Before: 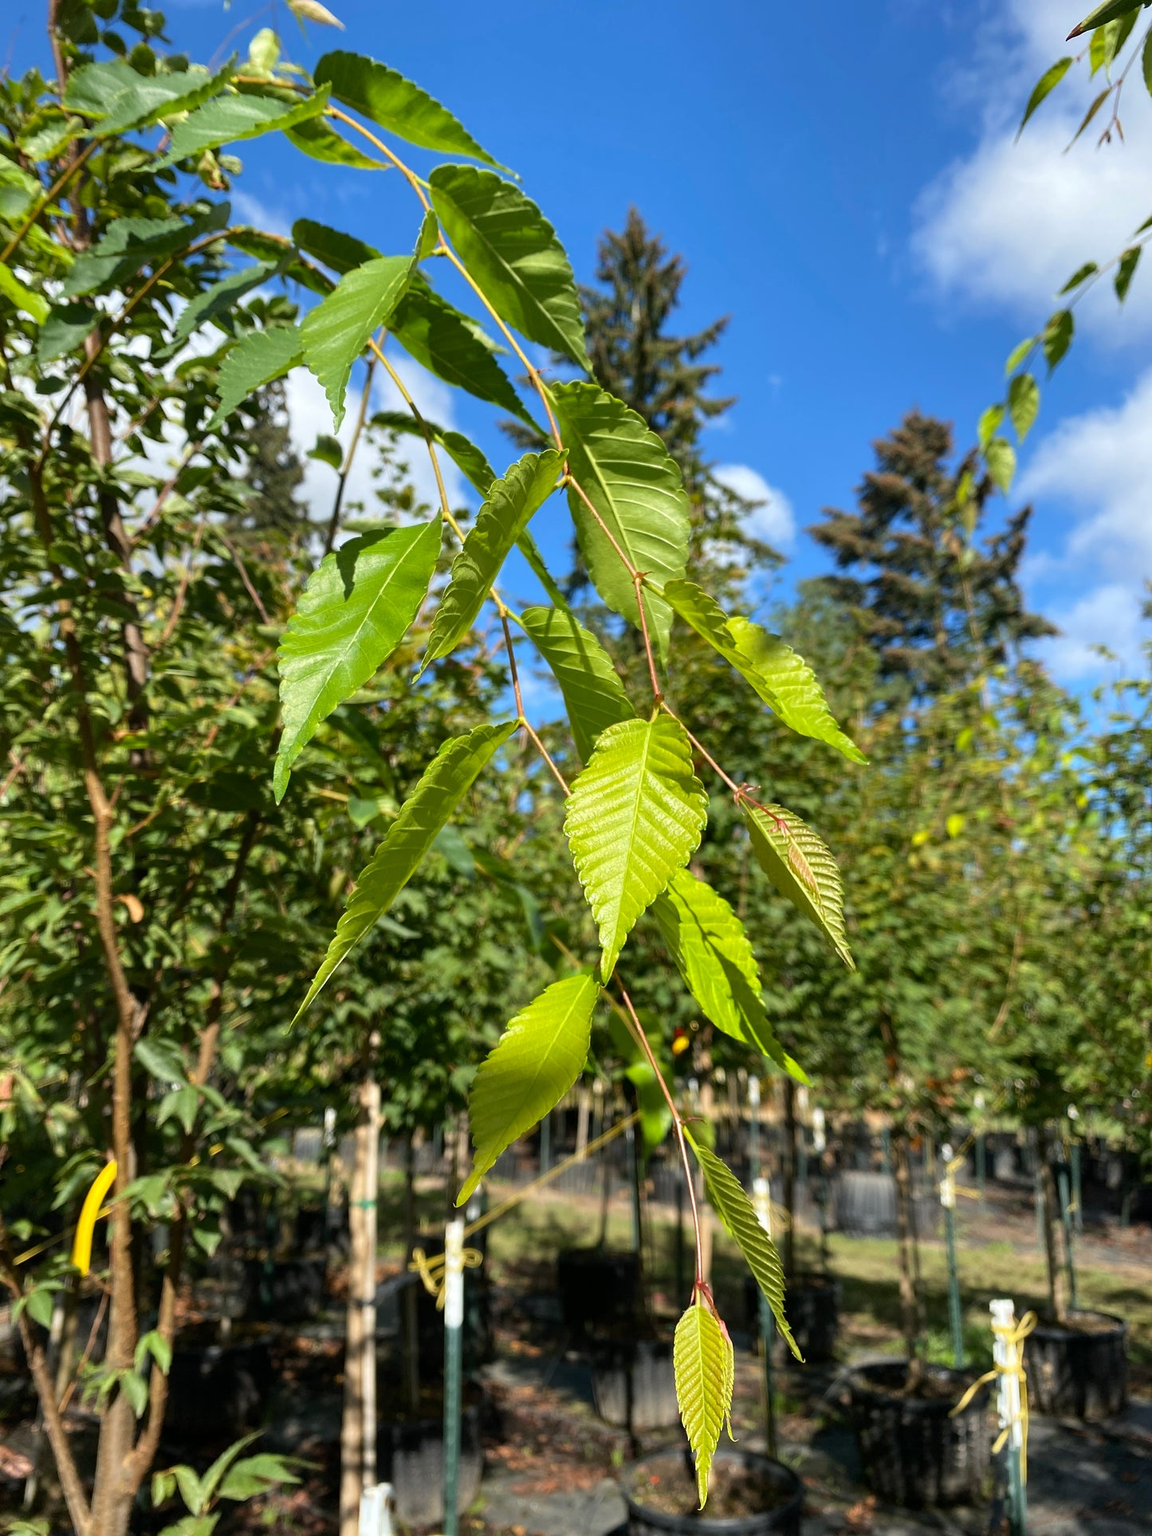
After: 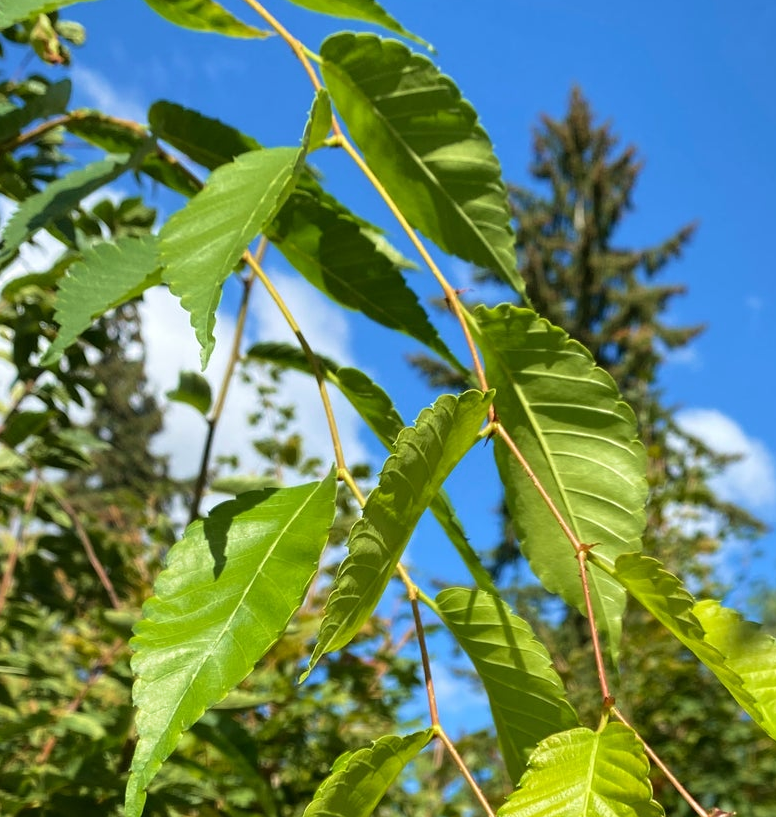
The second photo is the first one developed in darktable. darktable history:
velvia: on, module defaults
crop: left 15.156%, top 9.071%, right 31.097%, bottom 48.492%
